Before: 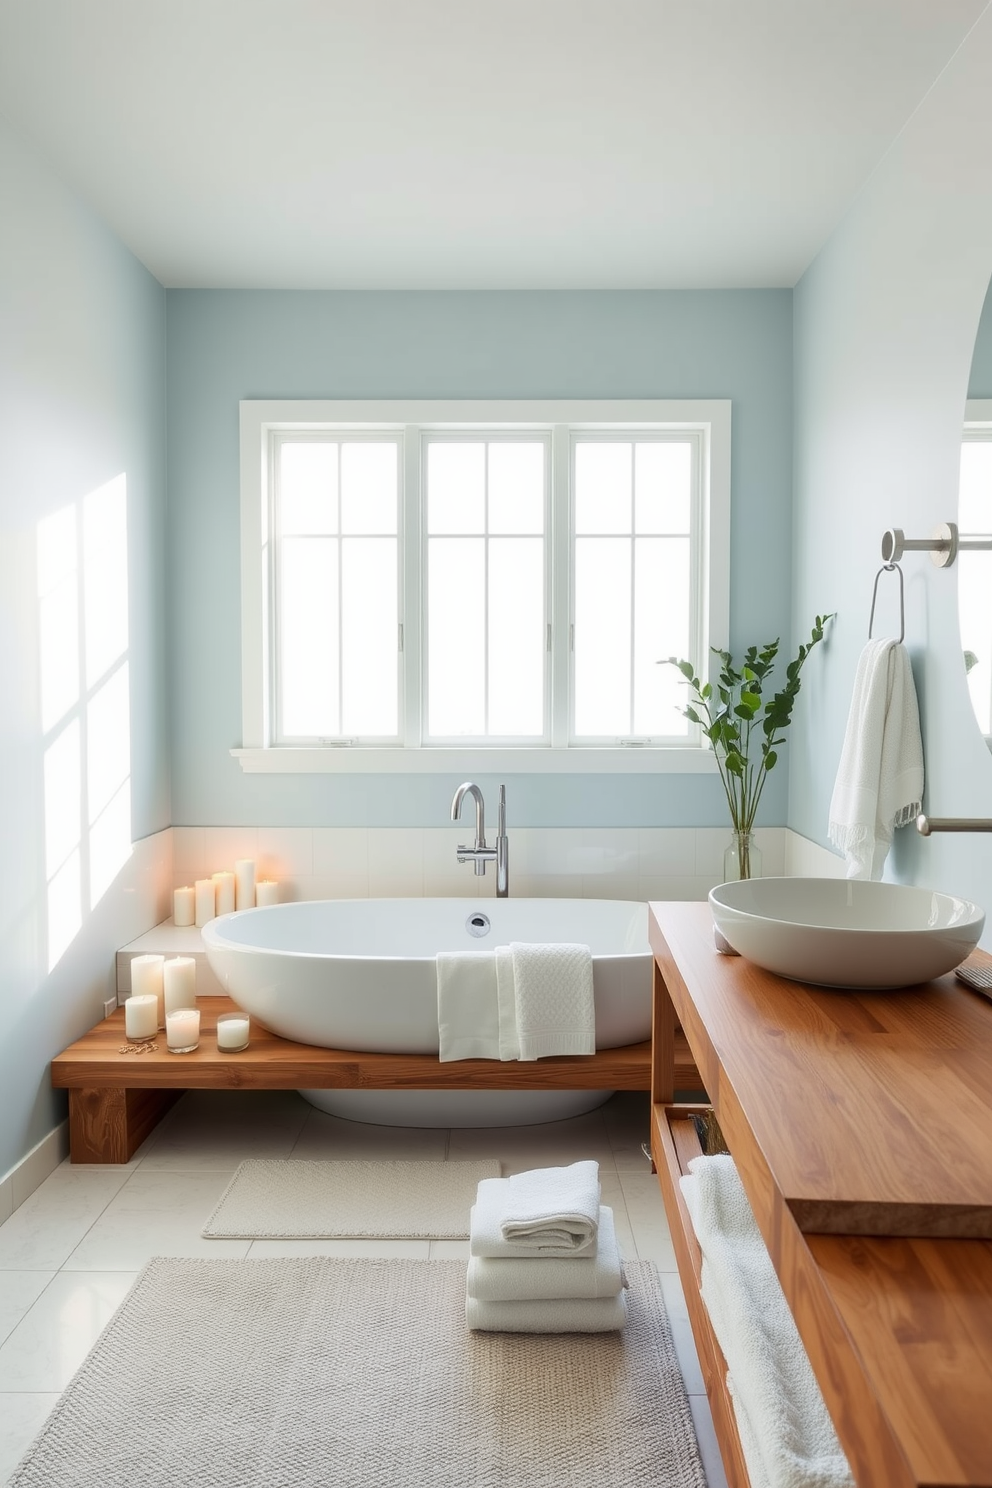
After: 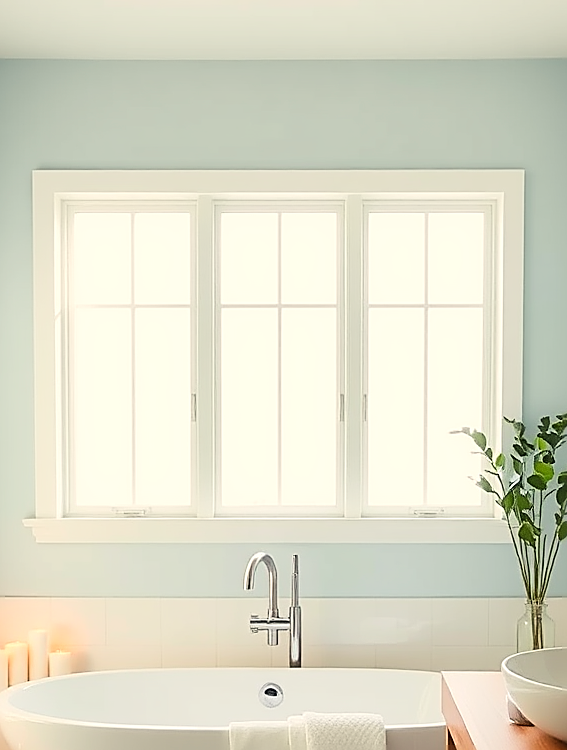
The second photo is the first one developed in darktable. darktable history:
sharpen: radius 1.685, amount 1.294
white balance: red 1.045, blue 0.932
tone curve: curves: ch0 [(0, 0) (0.004, 0.001) (0.133, 0.112) (0.325, 0.362) (0.832, 0.893) (1, 1)], color space Lab, linked channels, preserve colors none
crop: left 20.932%, top 15.471%, right 21.848%, bottom 34.081%
